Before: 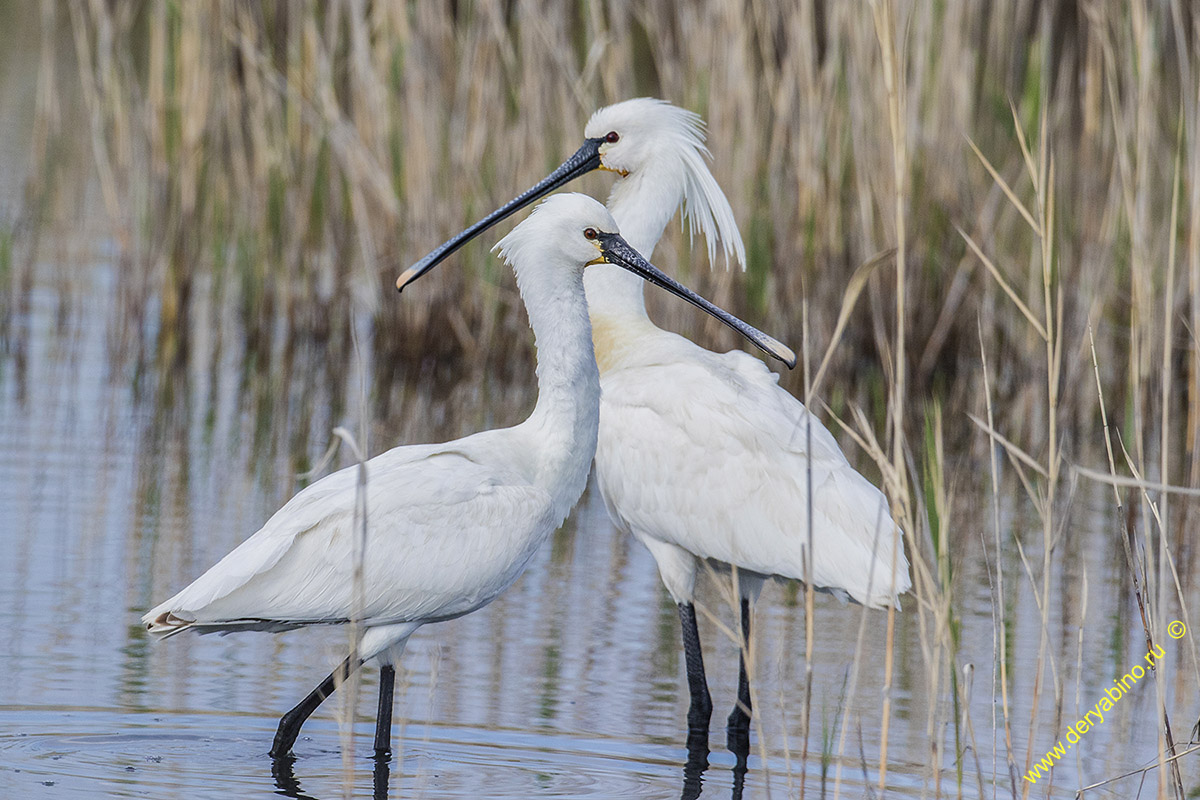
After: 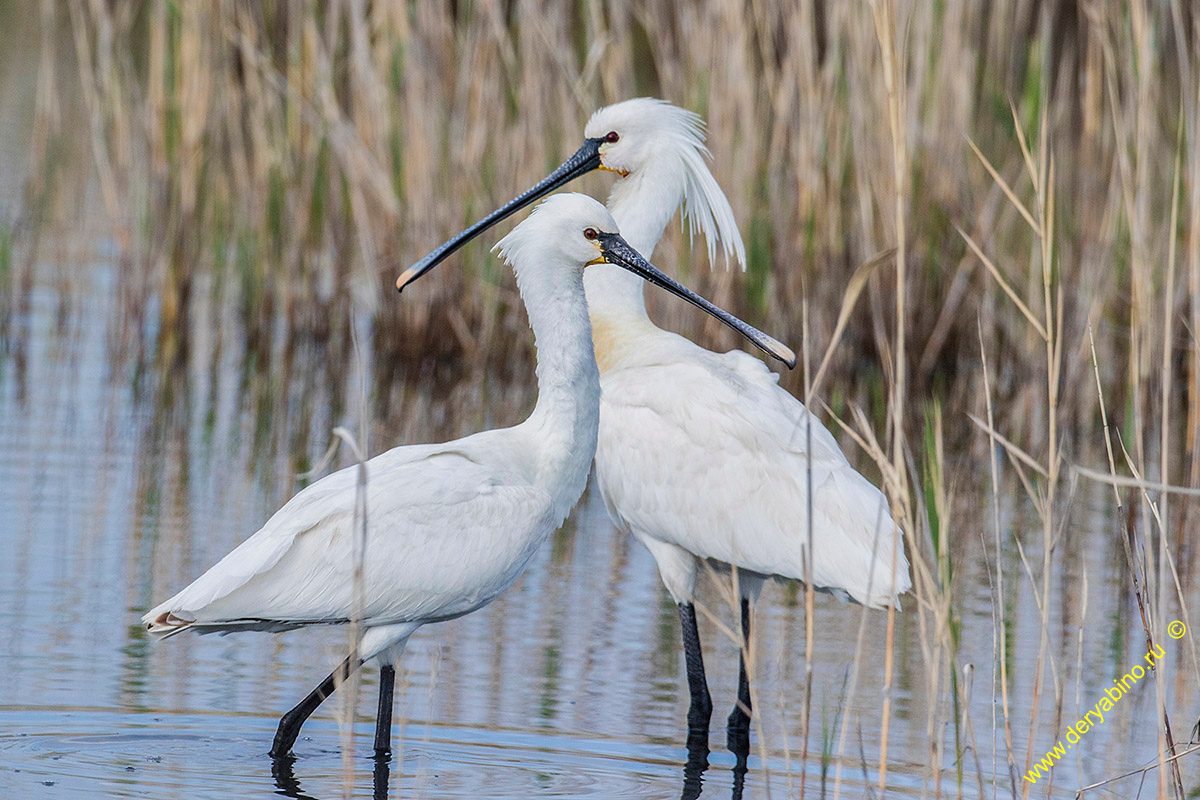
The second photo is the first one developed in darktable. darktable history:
levels: mode automatic, levels [0.026, 0.507, 0.987]
